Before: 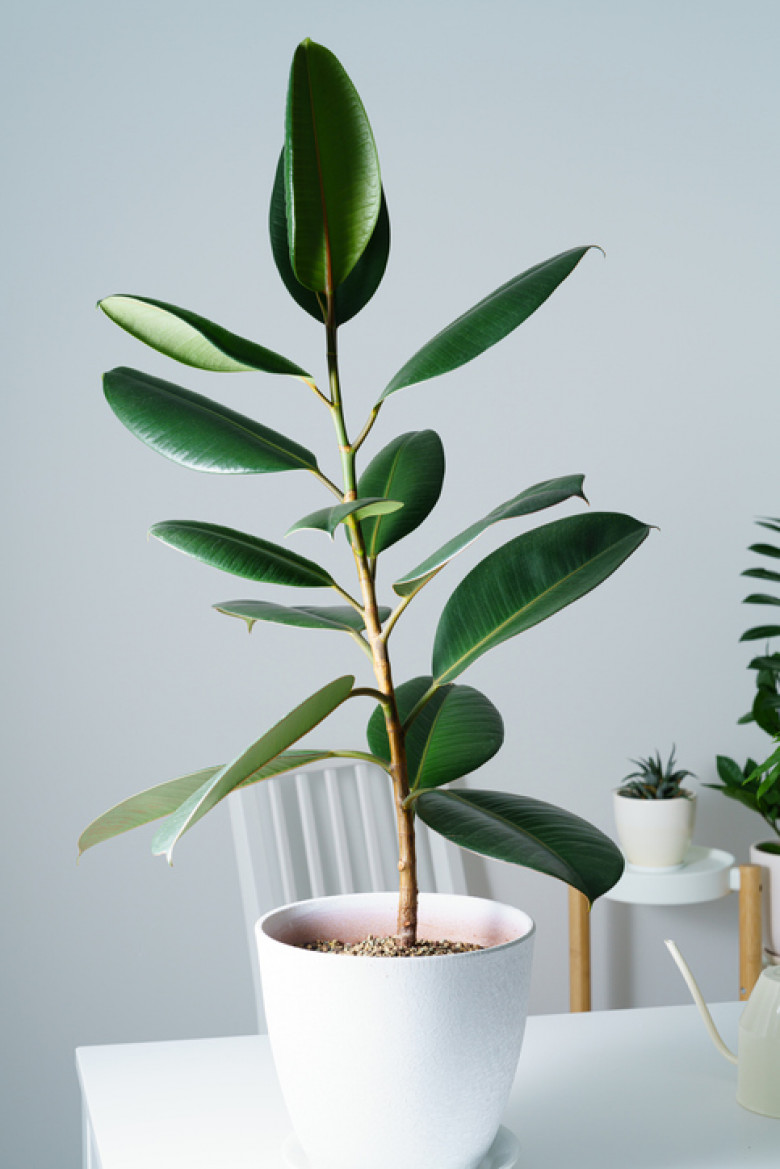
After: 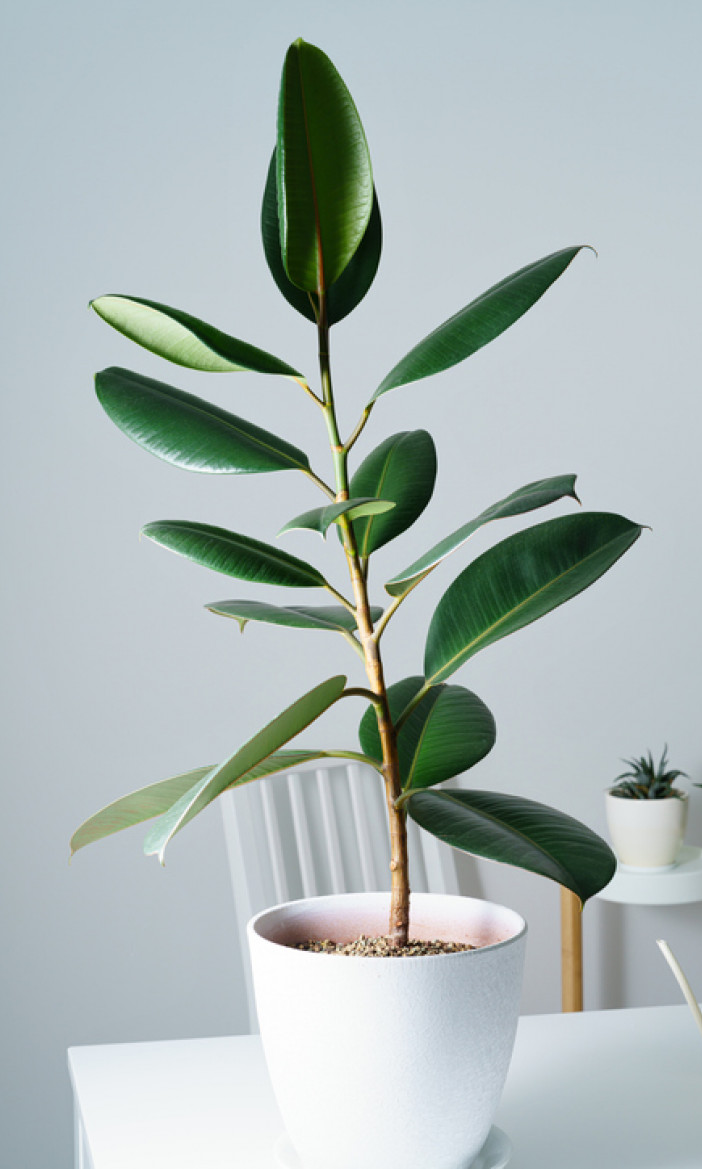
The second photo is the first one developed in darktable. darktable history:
tone equalizer: on, module defaults
crop and rotate: left 1.088%, right 8.807%
